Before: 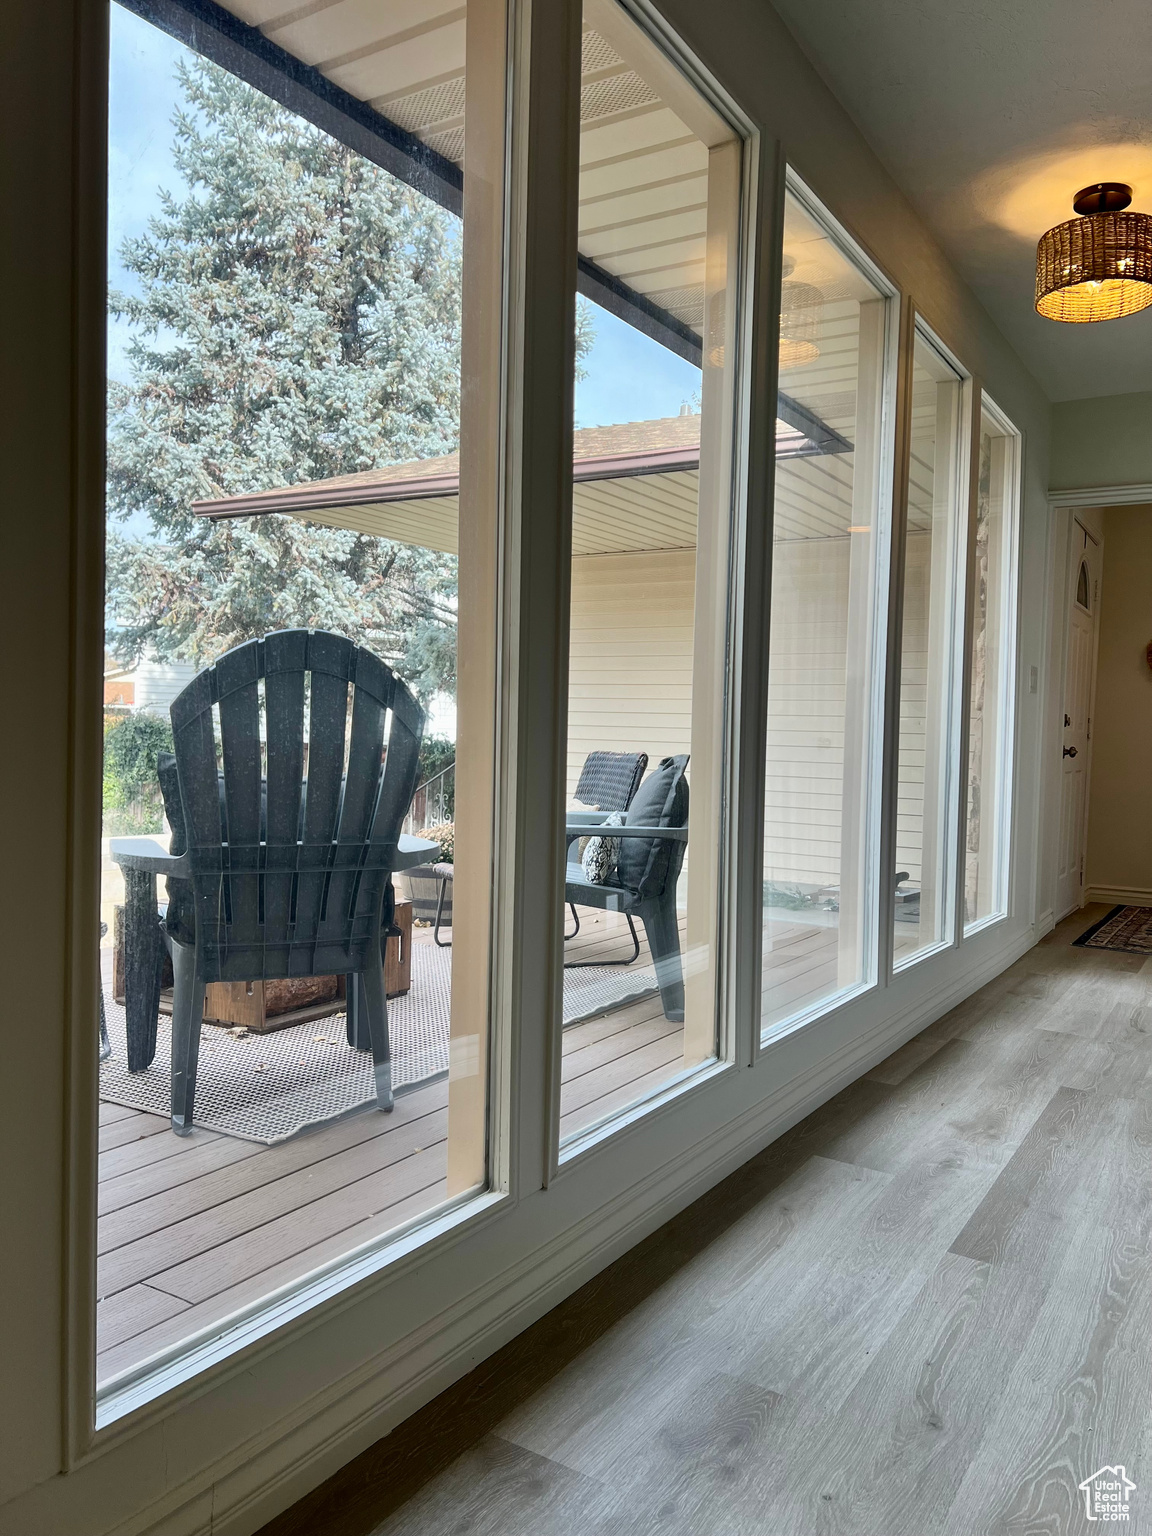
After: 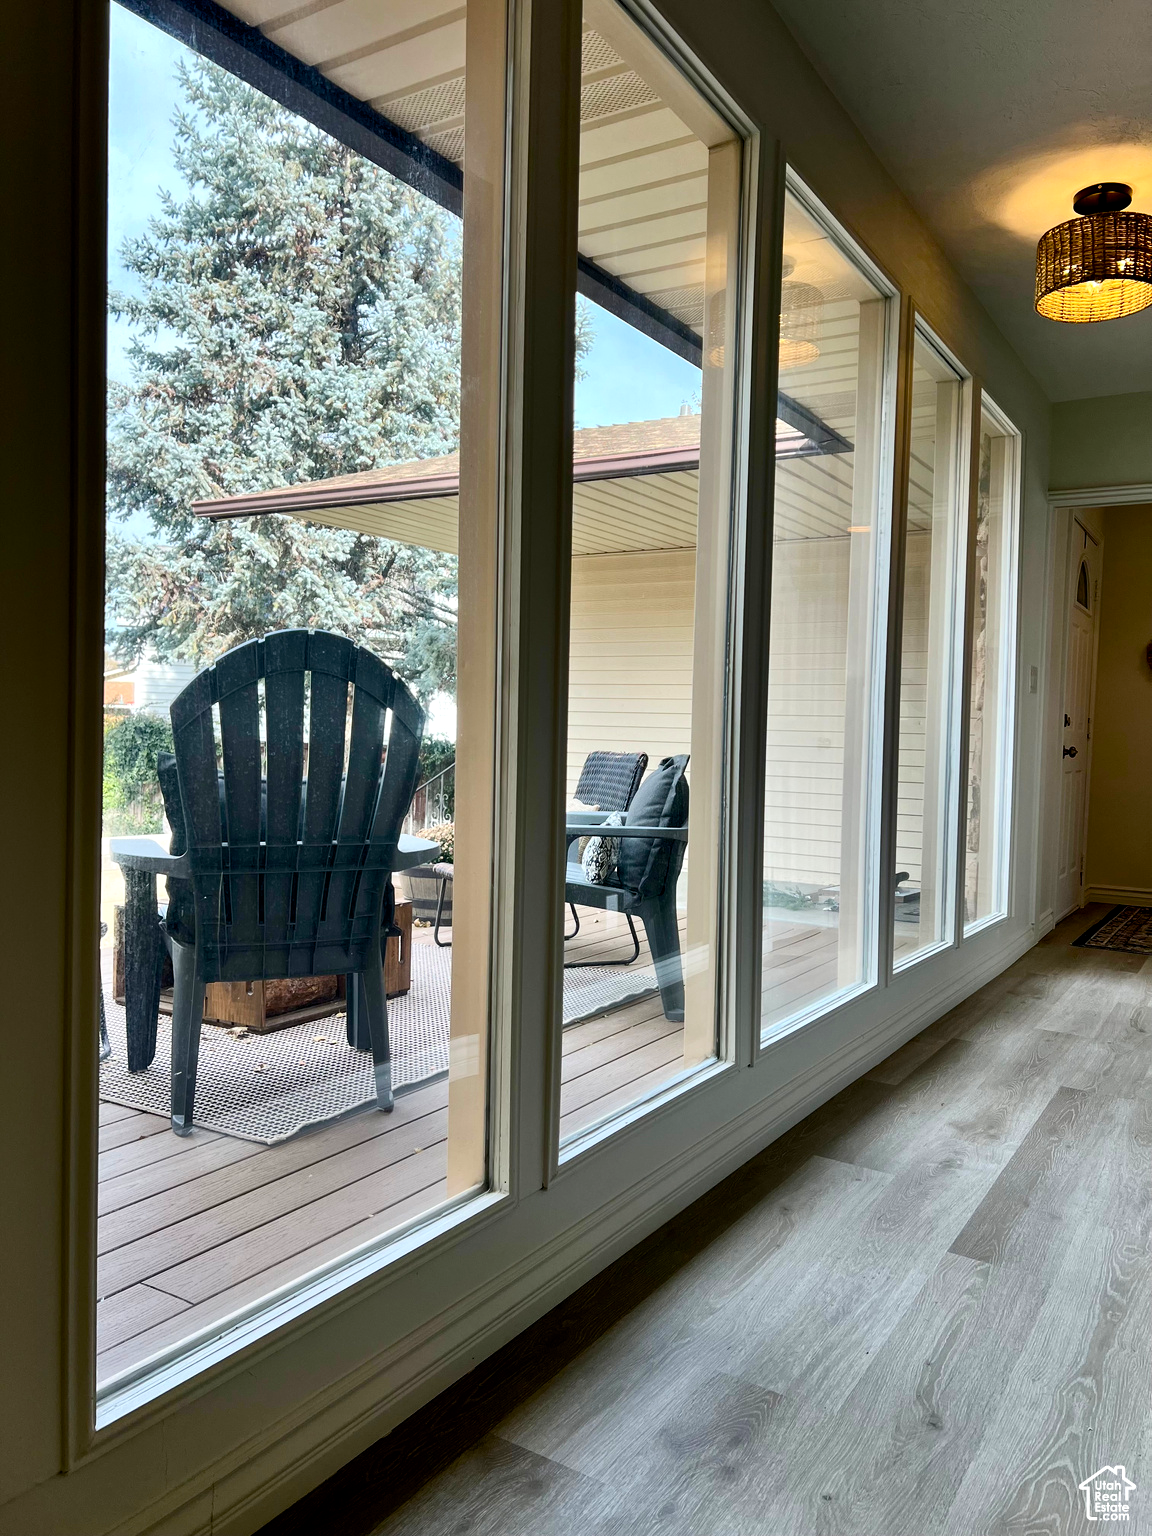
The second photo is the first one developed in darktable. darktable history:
contrast brightness saturation: contrast 0.1, brightness 0.02, saturation 0.02
color balance rgb: shadows lift › luminance -20%, power › hue 72.24°, highlights gain › luminance 15%, global offset › hue 171.6°, perceptual saturation grading › highlights -15%, perceptual saturation grading › shadows 25%, global vibrance 35%, contrast 10%
exposure: black level correction 0.006, exposure -0.226 EV, compensate highlight preservation false
